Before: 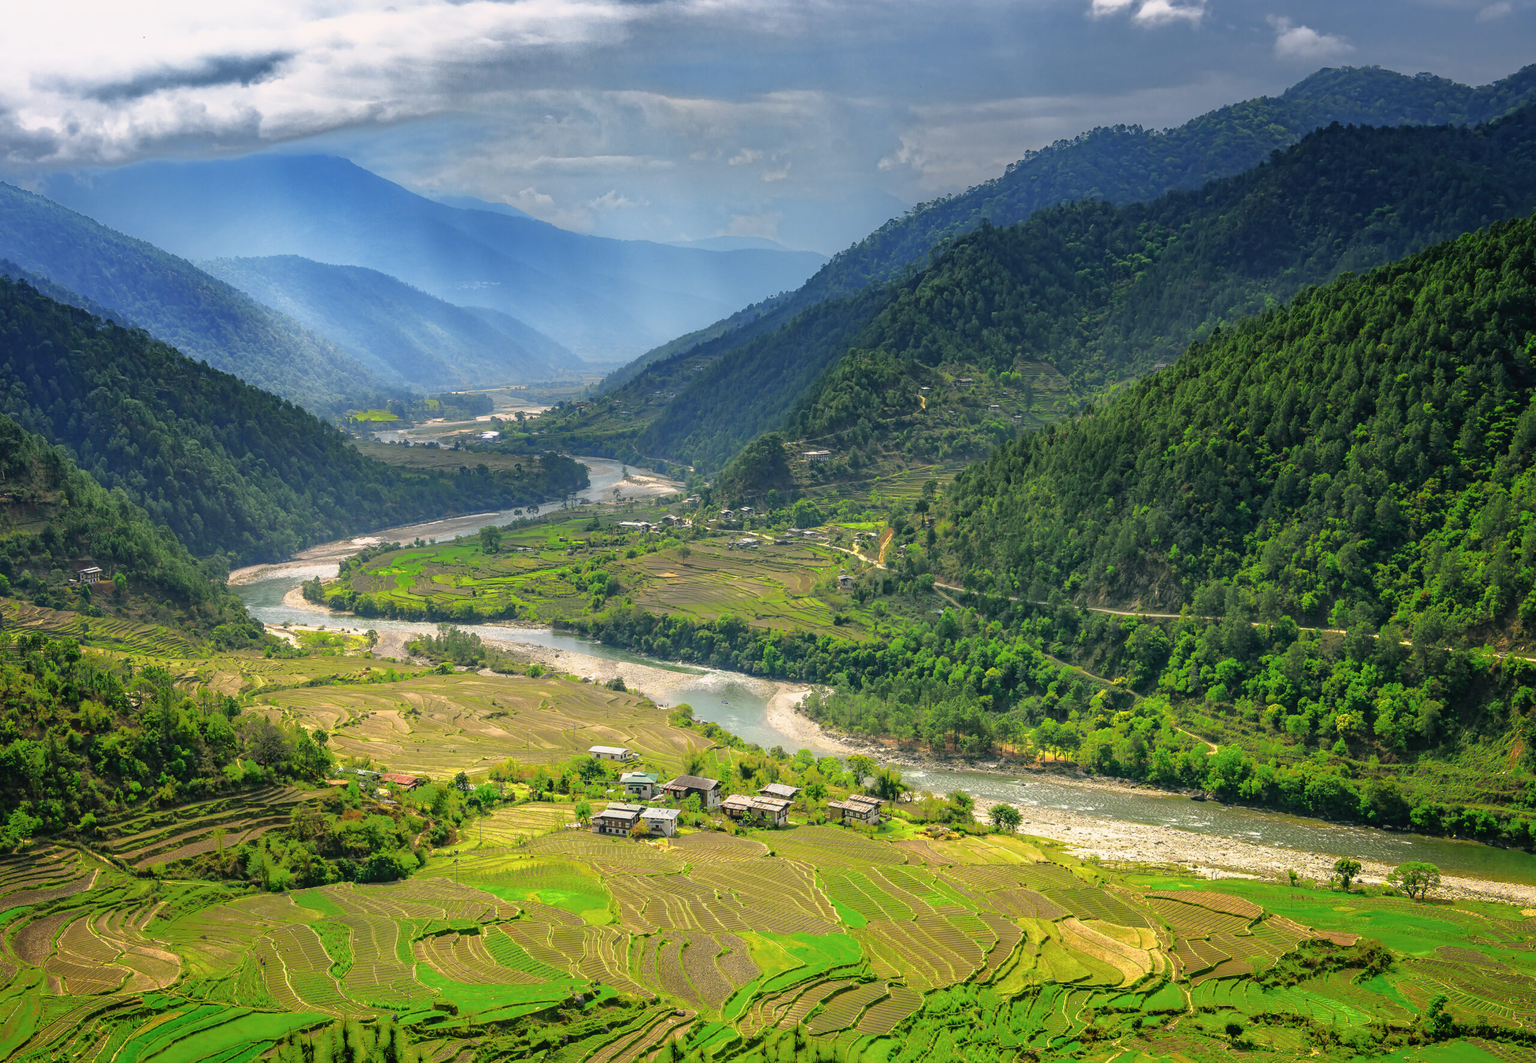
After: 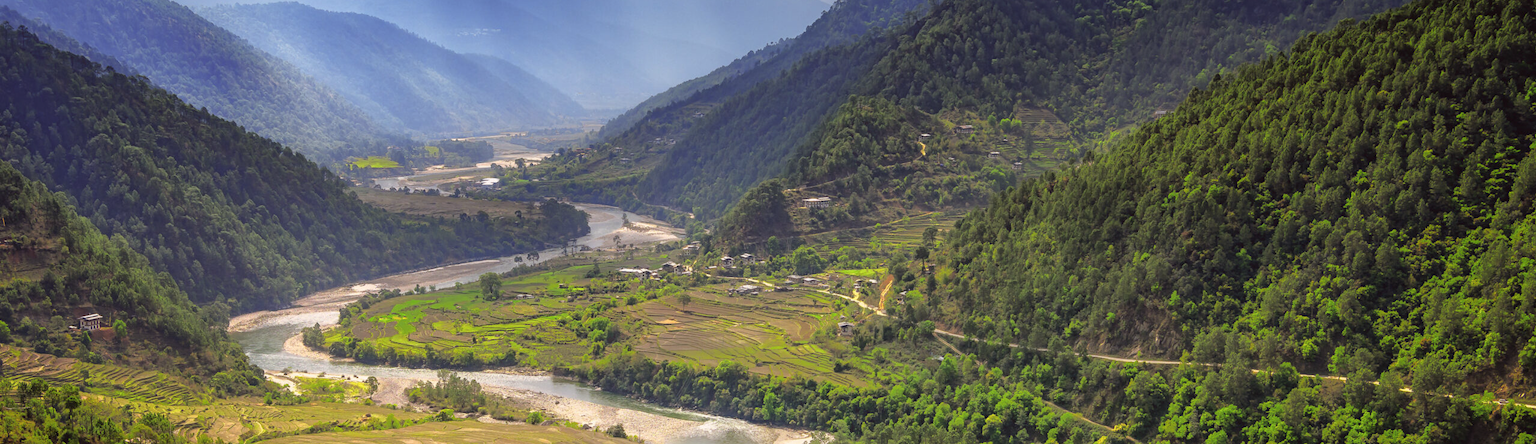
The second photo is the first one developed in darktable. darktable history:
crop and rotate: top 23.84%, bottom 34.294%
rgb levels: mode RGB, independent channels, levels [[0, 0.474, 1], [0, 0.5, 1], [0, 0.5, 1]]
